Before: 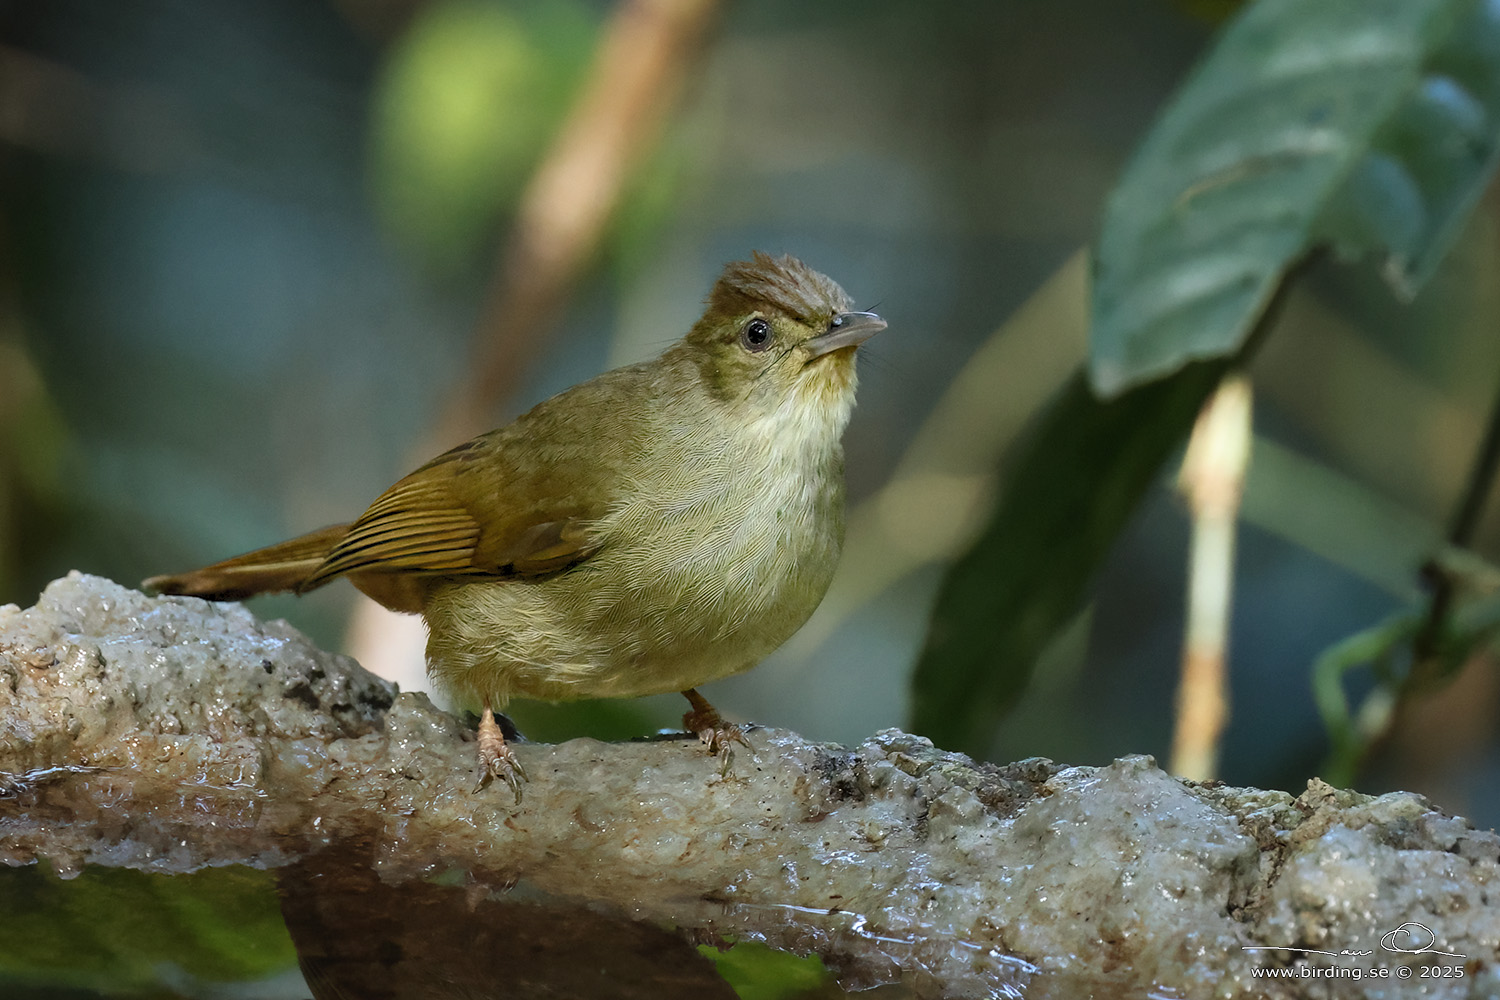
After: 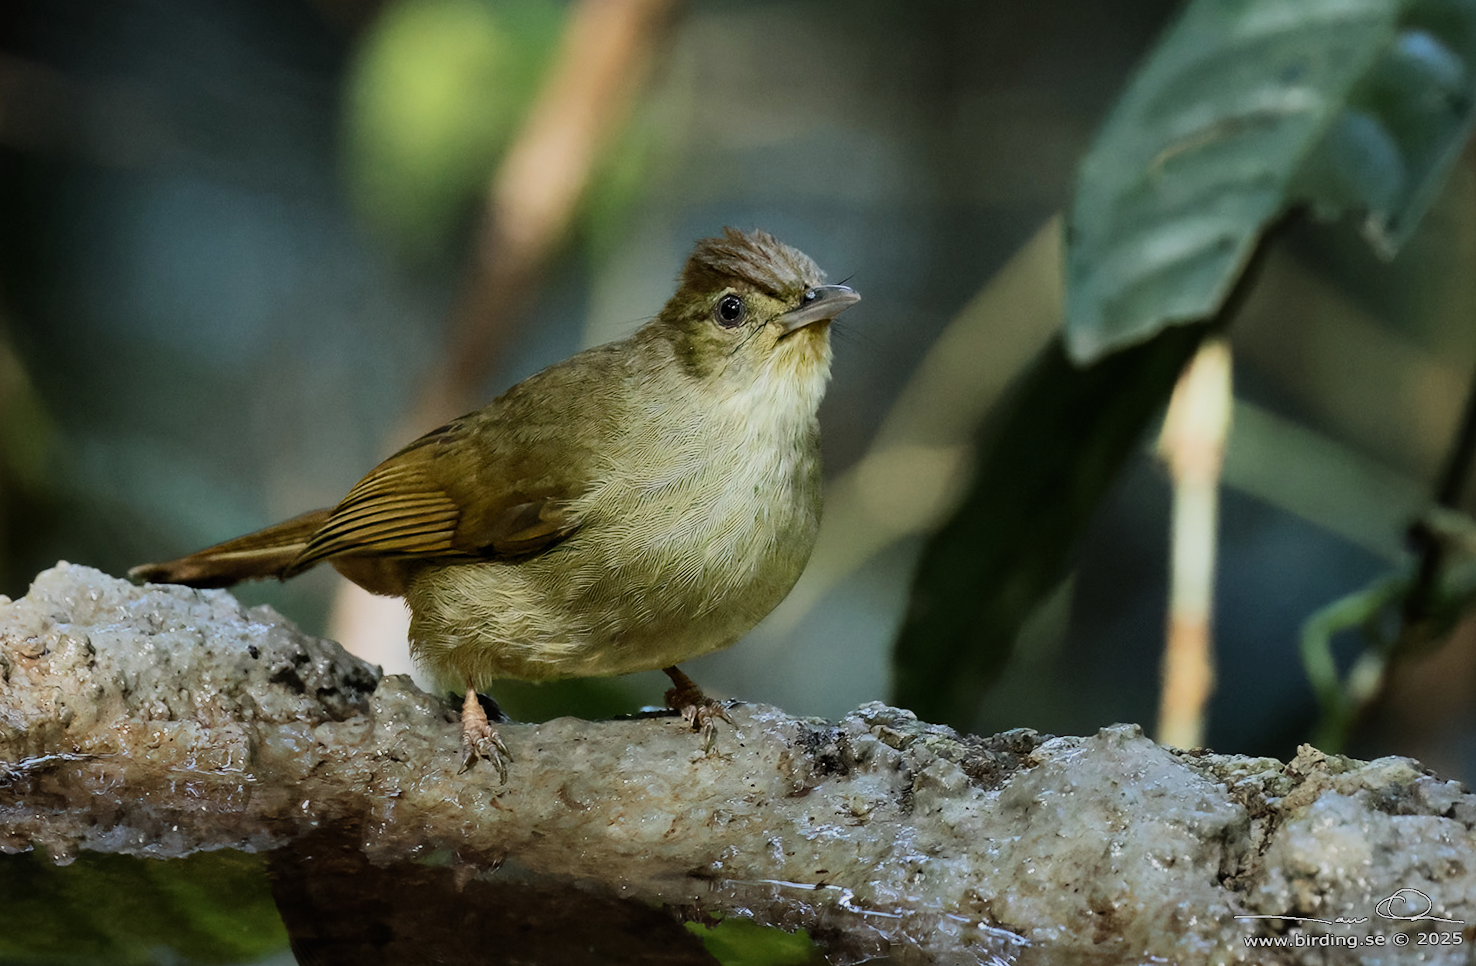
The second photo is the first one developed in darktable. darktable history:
rotate and perspective: rotation -1.32°, lens shift (horizontal) -0.031, crop left 0.015, crop right 0.985, crop top 0.047, crop bottom 0.982
filmic rgb: black relative exposure -7.5 EV, white relative exposure 5 EV, hardness 3.31, contrast 1.3, contrast in shadows safe
